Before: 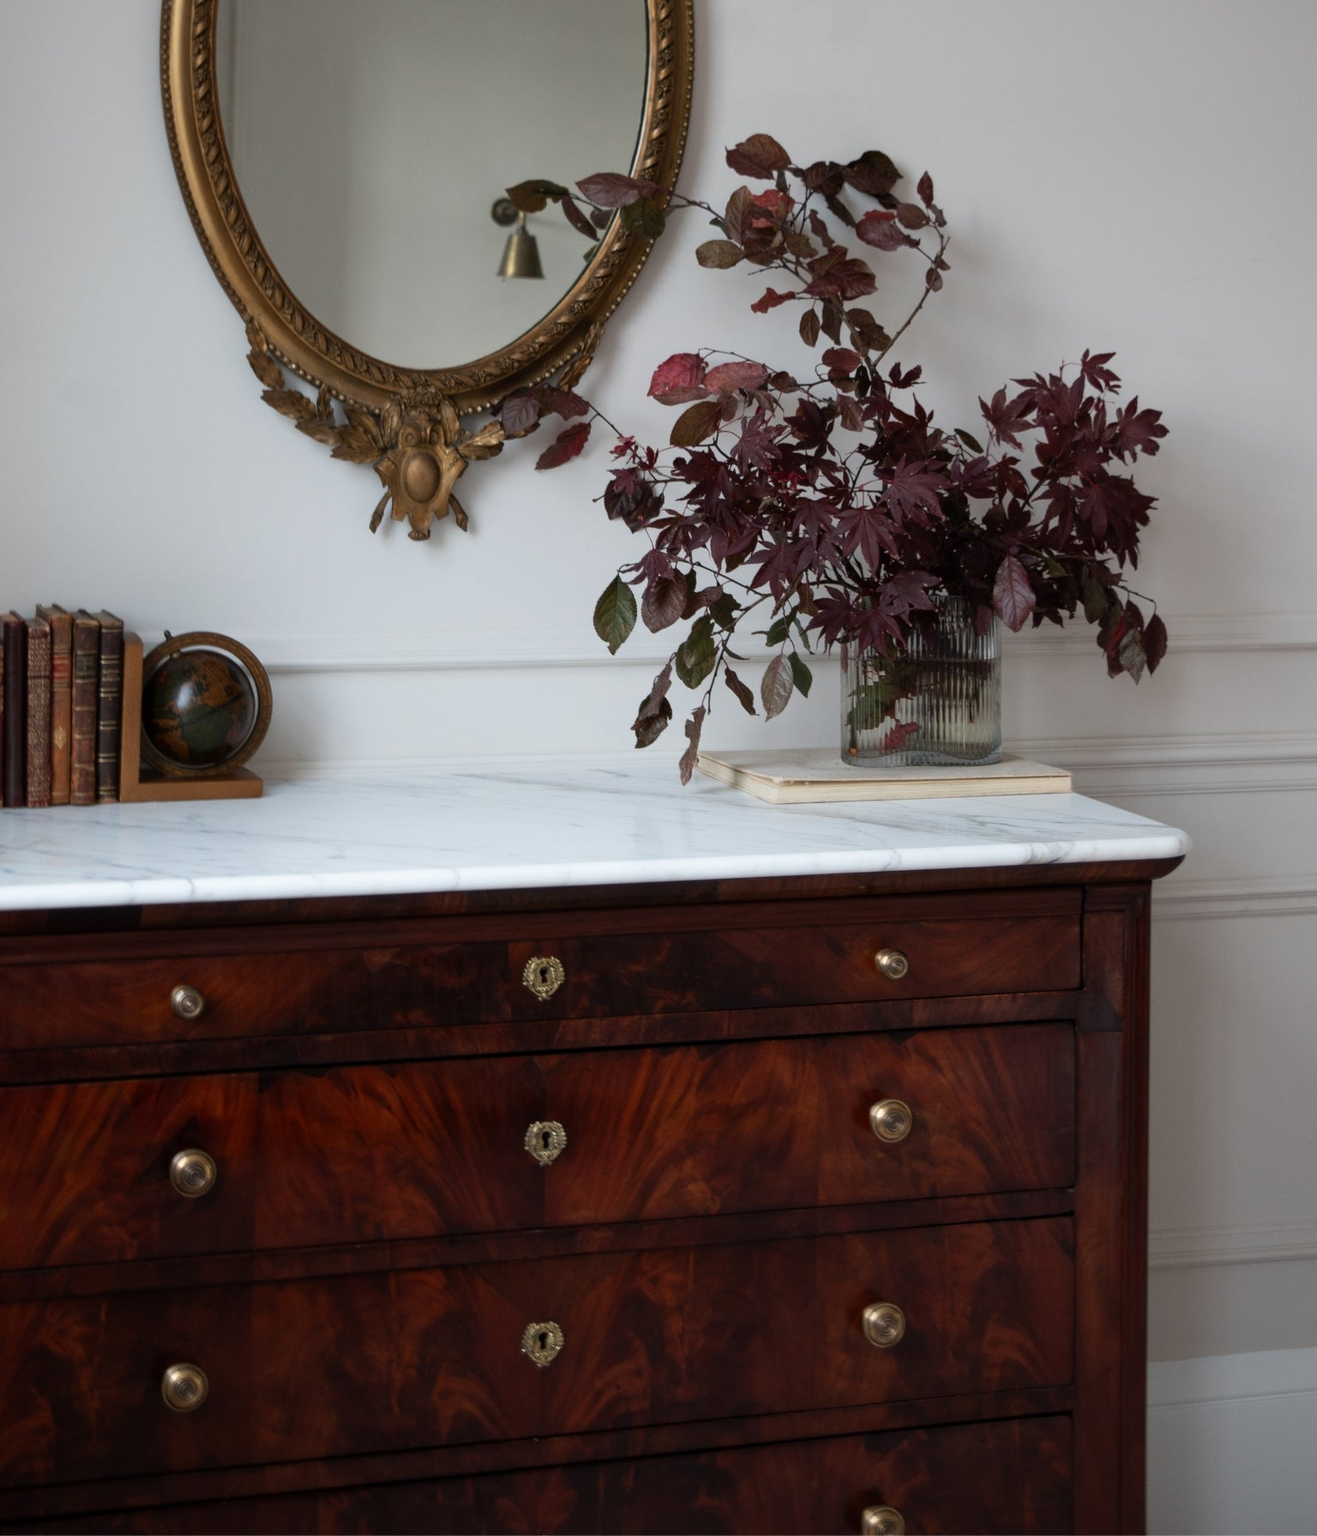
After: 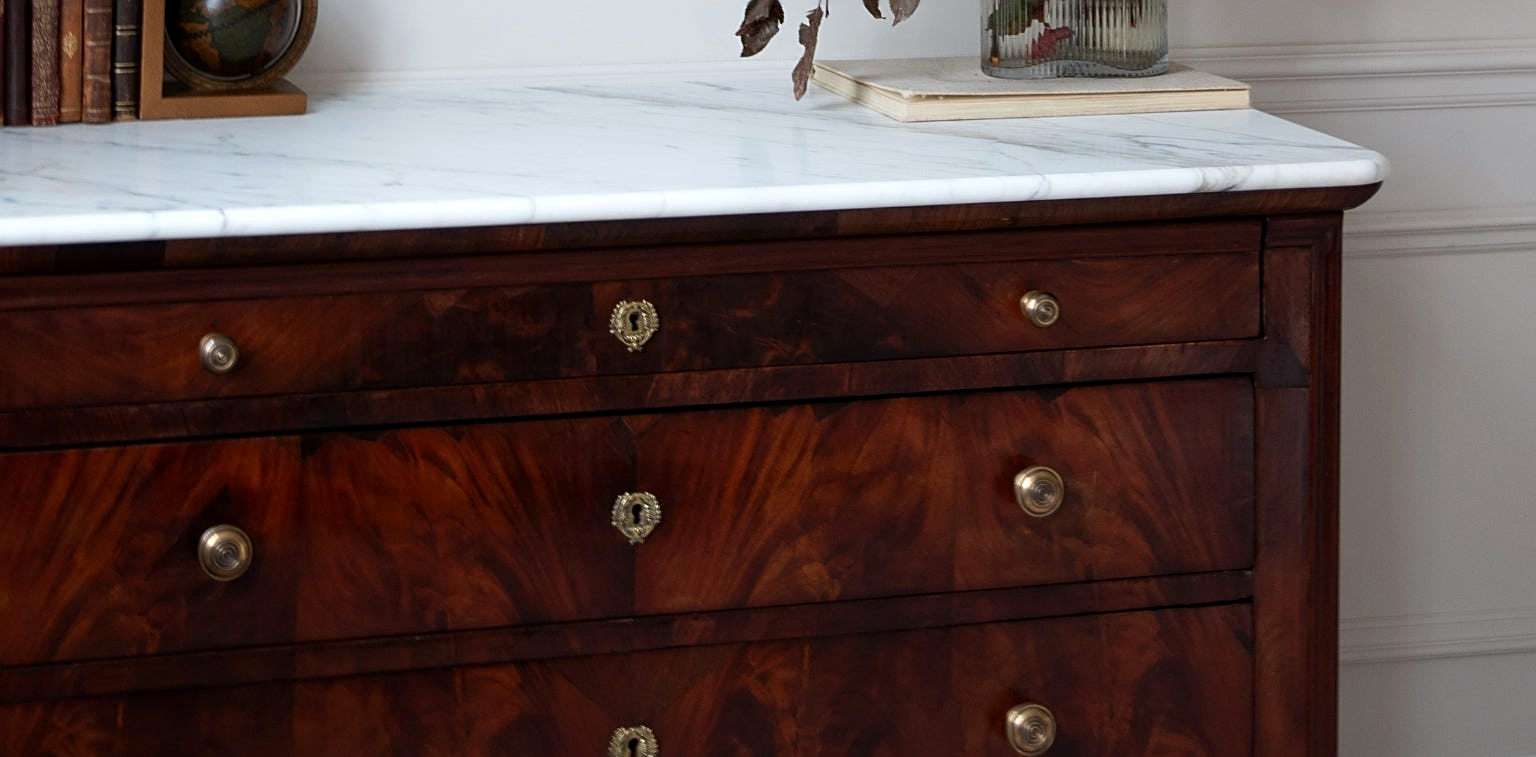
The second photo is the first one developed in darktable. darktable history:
exposure: black level correction 0.001, exposure 0.136 EV, compensate exposure bias true, compensate highlight preservation false
crop: top 45.568%, bottom 12.181%
sharpen: on, module defaults
